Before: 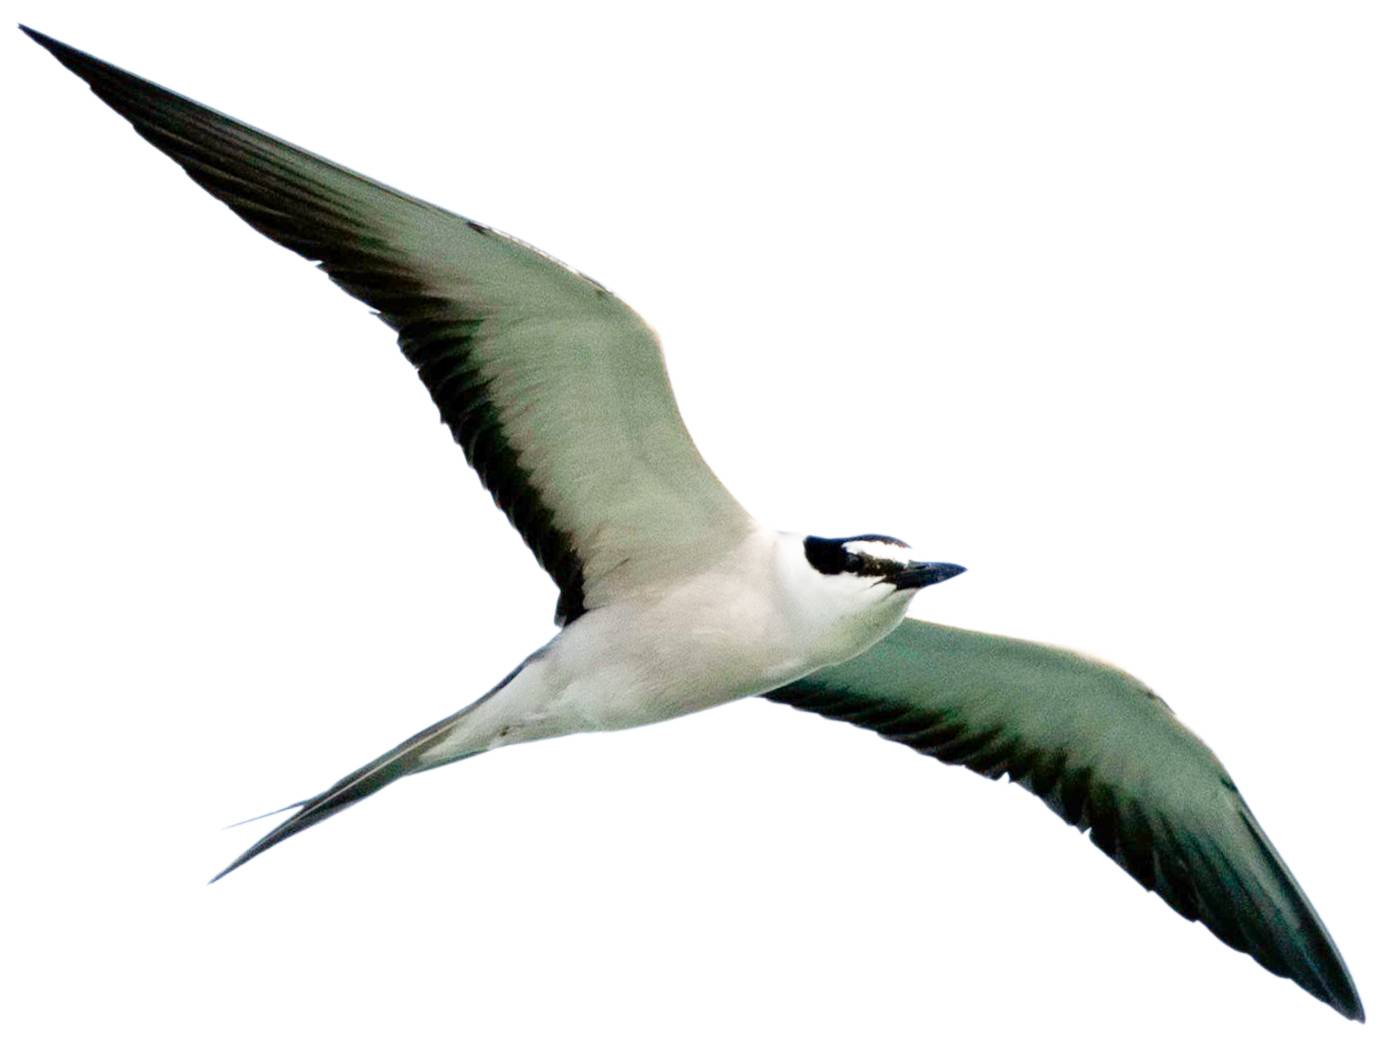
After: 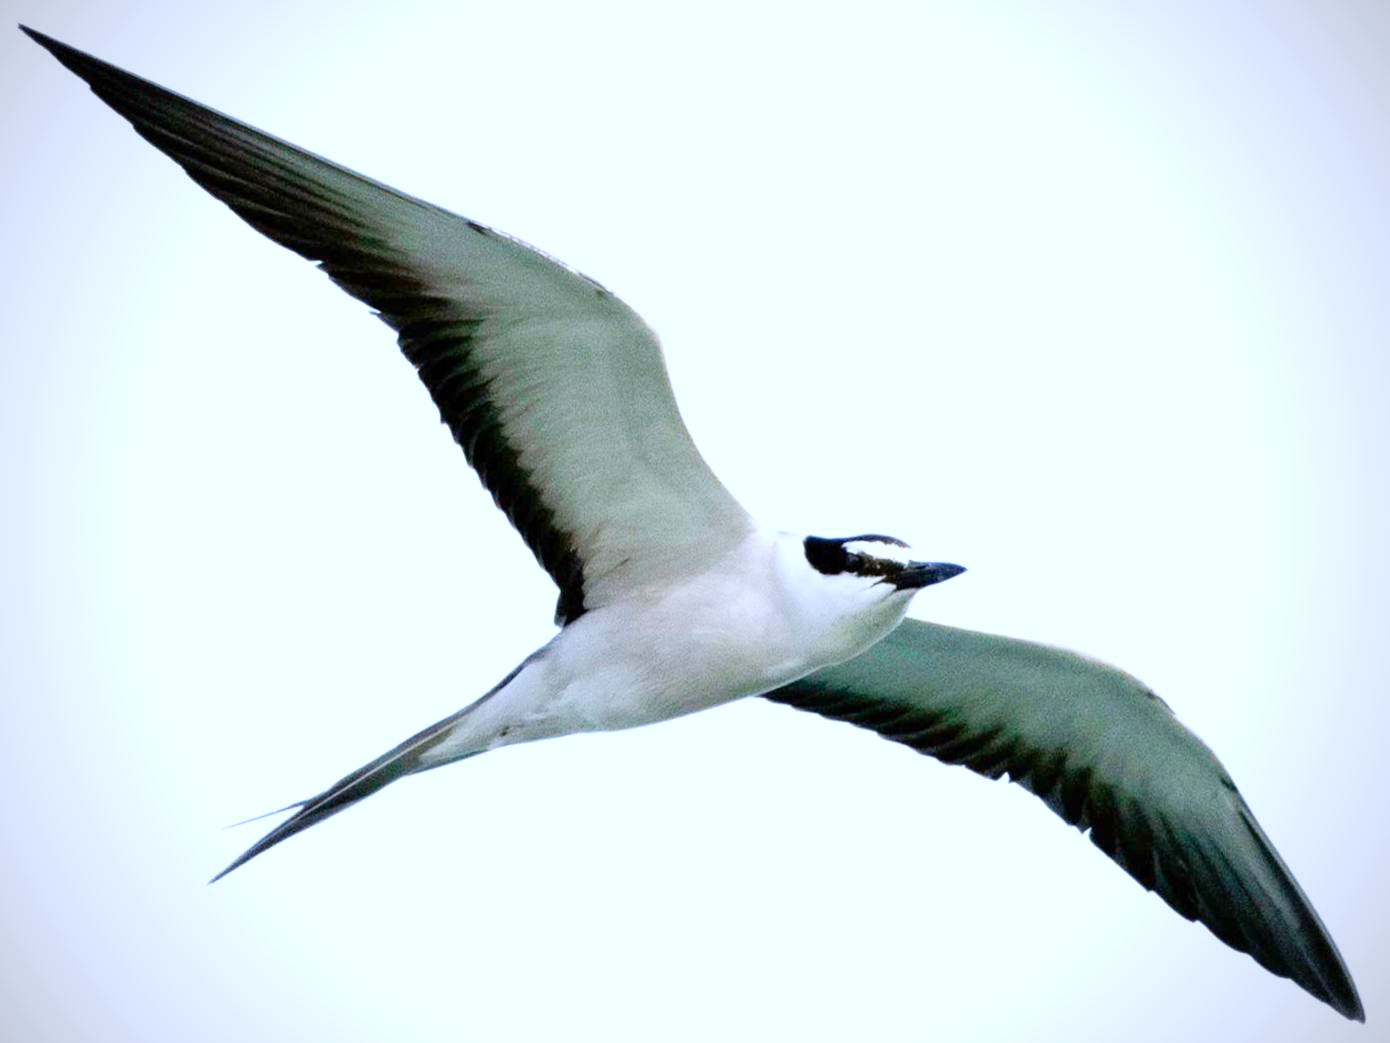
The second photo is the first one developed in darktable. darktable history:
white balance: red 0.948, green 1.02, blue 1.176
vignetting: on, module defaults
